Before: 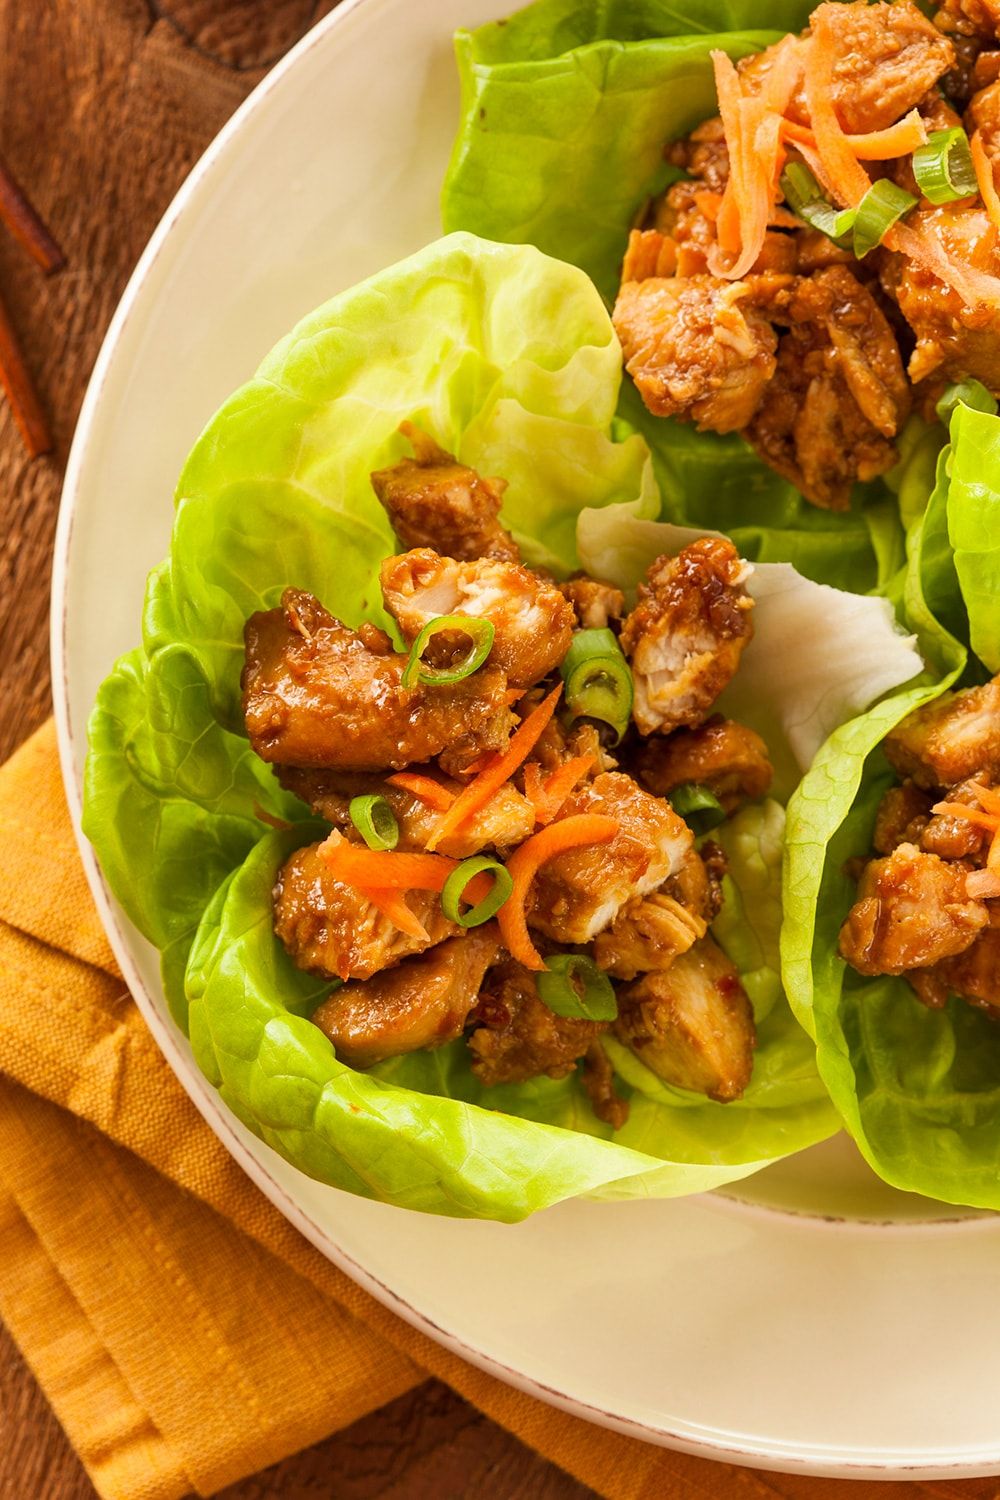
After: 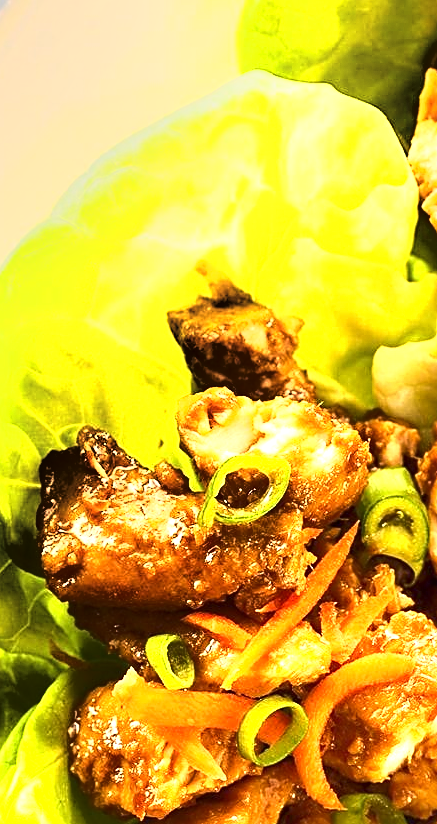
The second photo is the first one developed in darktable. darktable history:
crop: left 20.442%, top 10.755%, right 35.789%, bottom 34.285%
exposure: black level correction 0, exposure 1.506 EV, compensate highlight preservation false
sharpen: on, module defaults
shadows and highlights: radius 337.02, shadows 28.42, highlights color adjustment 0.296%, soften with gaussian
